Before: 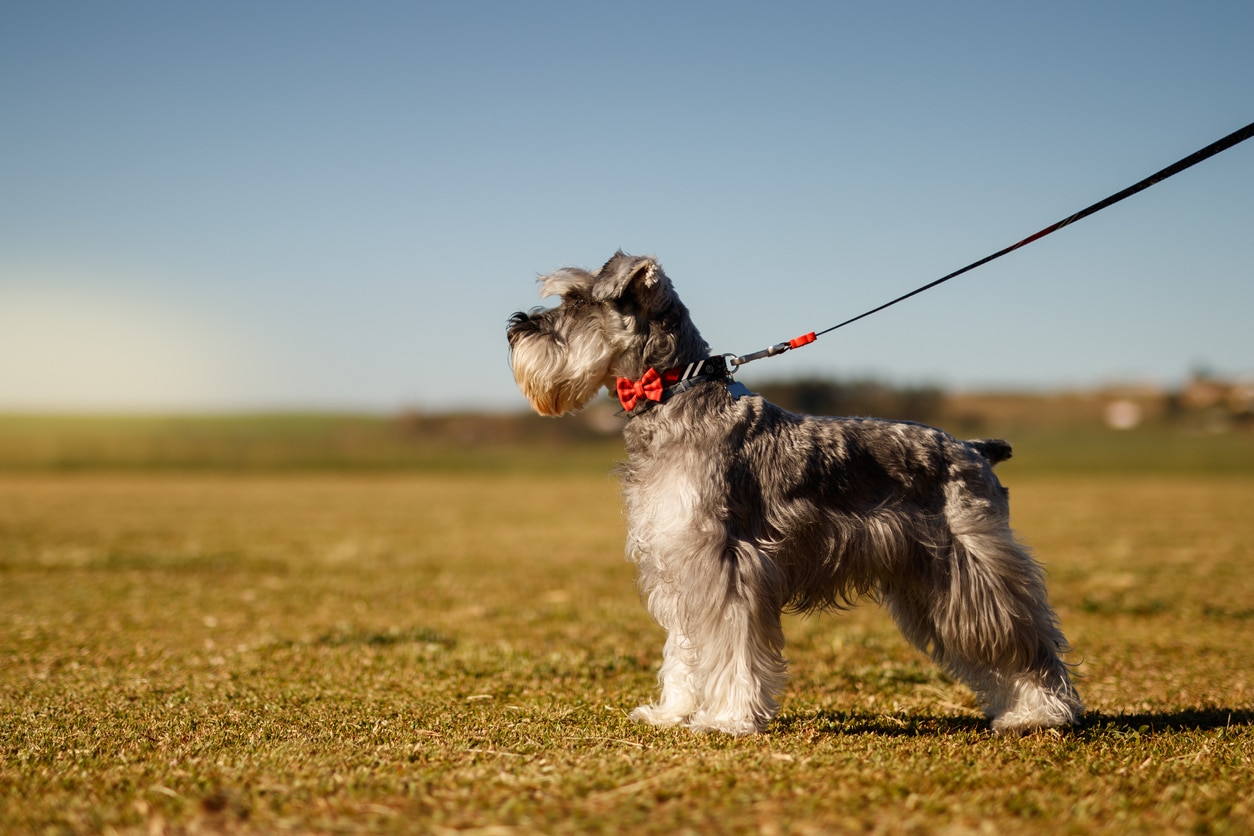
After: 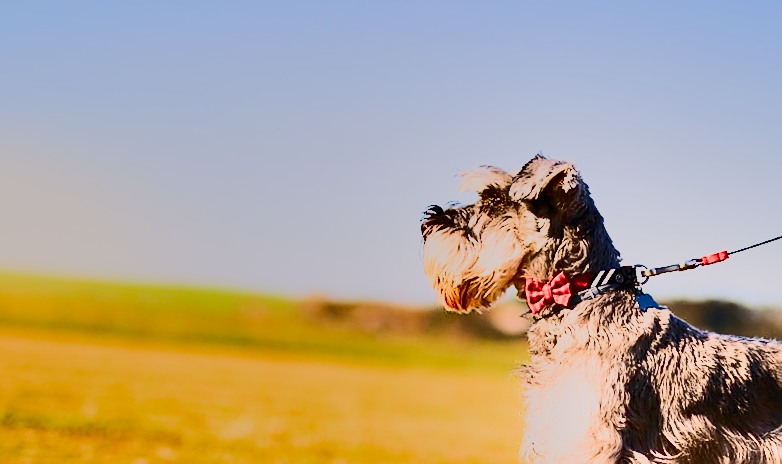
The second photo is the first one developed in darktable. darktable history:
crop and rotate: angle -4.99°, left 2.122%, top 6.945%, right 27.566%, bottom 30.519%
shadows and highlights: shadows 80.73, white point adjustment -9.07, highlights -61.46, soften with gaussian
contrast brightness saturation: contrast 0.62, brightness 0.34, saturation 0.14
white balance: red 0.967, blue 1.119, emerald 0.756
filmic rgb: middle gray luminance 4.29%, black relative exposure -13 EV, white relative exposure 5 EV, threshold 6 EV, target black luminance 0%, hardness 5.19, latitude 59.69%, contrast 0.767, highlights saturation mix 5%, shadows ↔ highlights balance 25.95%, add noise in highlights 0, color science v3 (2019), use custom middle-gray values true, iterations of high-quality reconstruction 0, contrast in highlights soft, enable highlight reconstruction true
color correction: highlights a* 3.84, highlights b* 5.07
sharpen: radius 1.4, amount 1.25, threshold 0.7
